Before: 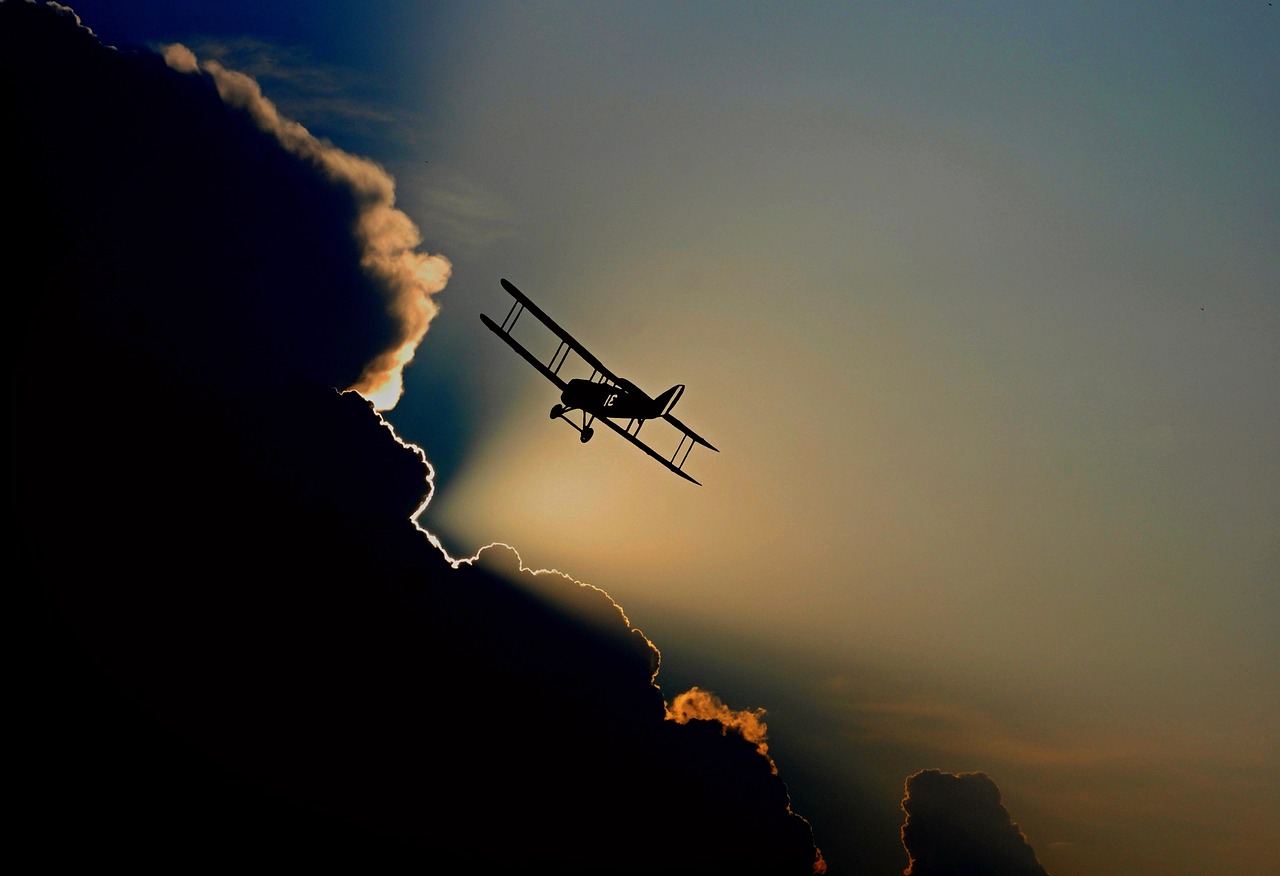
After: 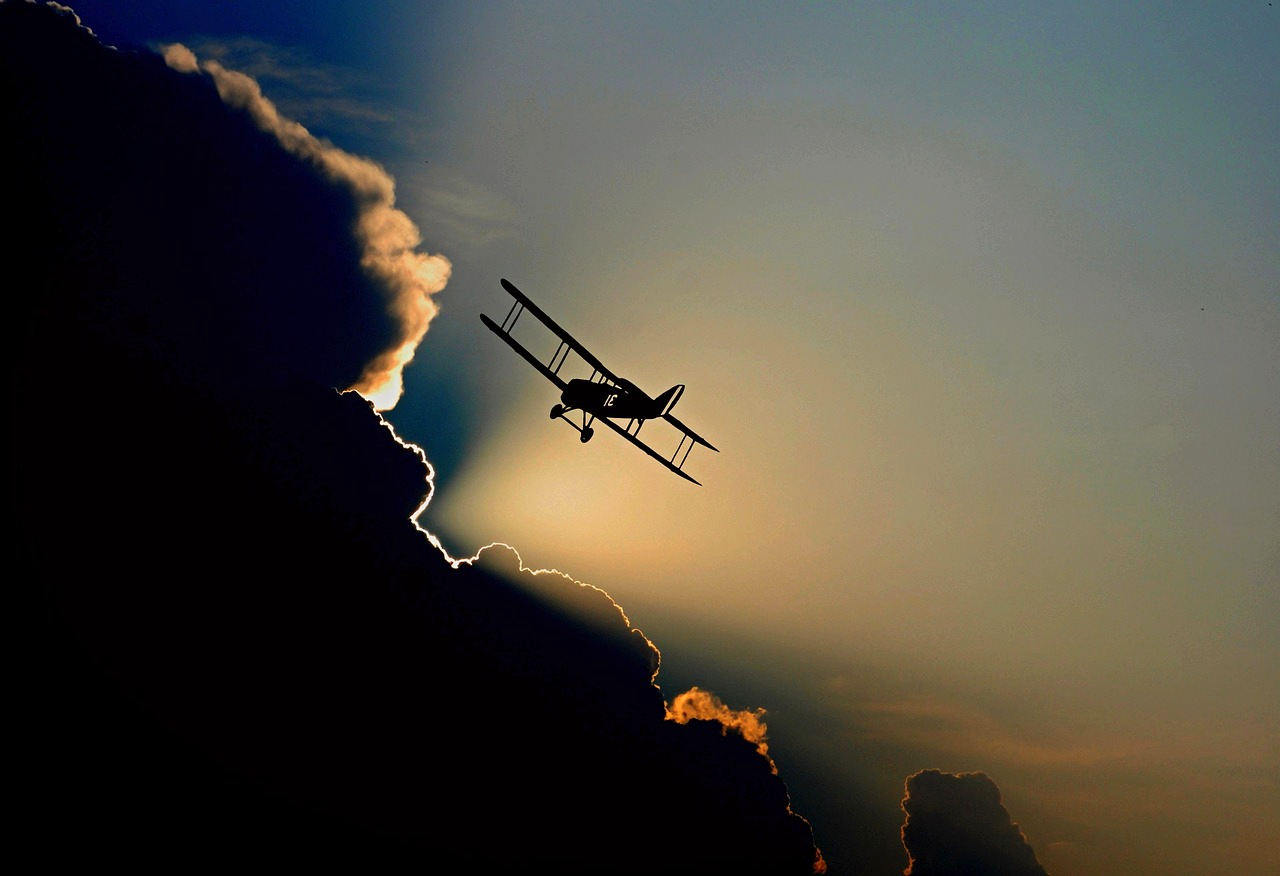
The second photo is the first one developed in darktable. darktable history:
exposure: exposure 0.373 EV, compensate highlight preservation false
tone equalizer: on, module defaults
